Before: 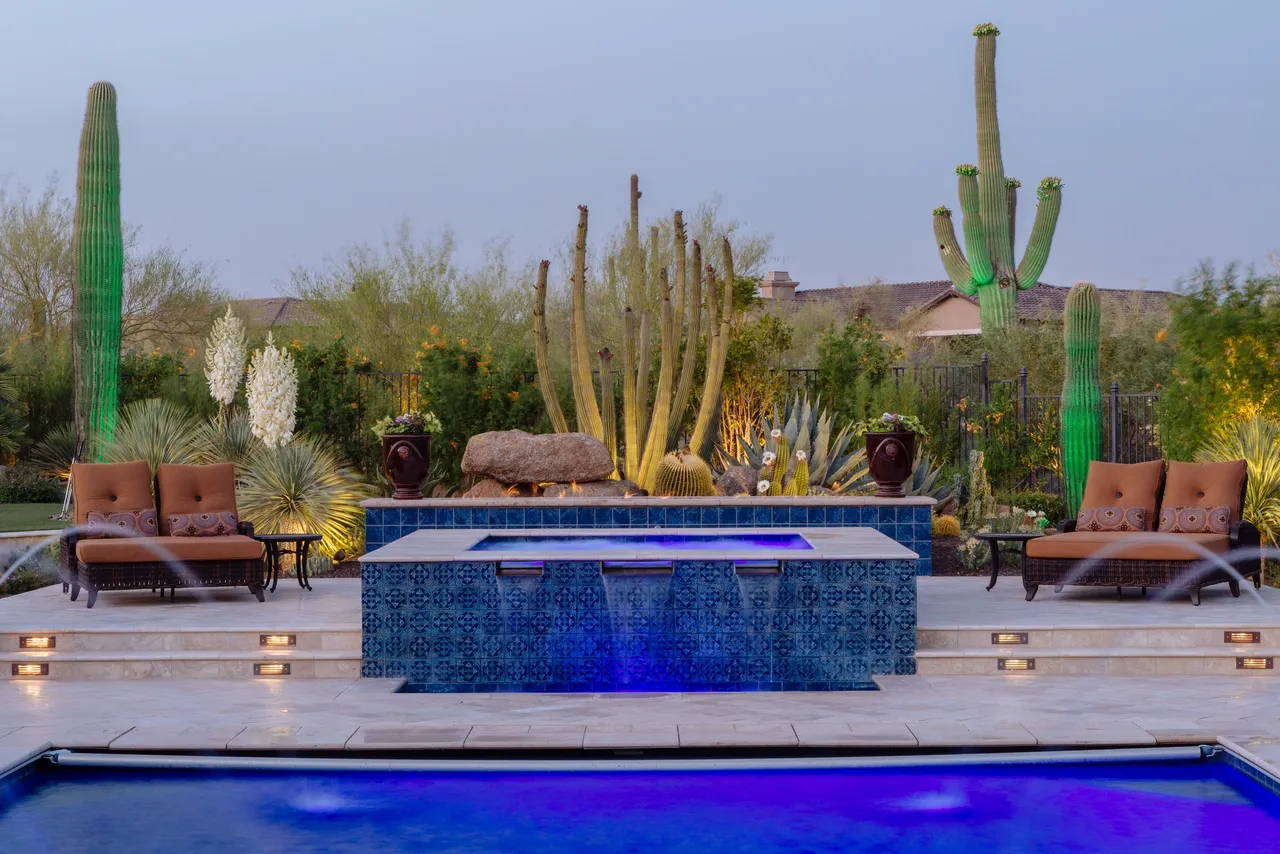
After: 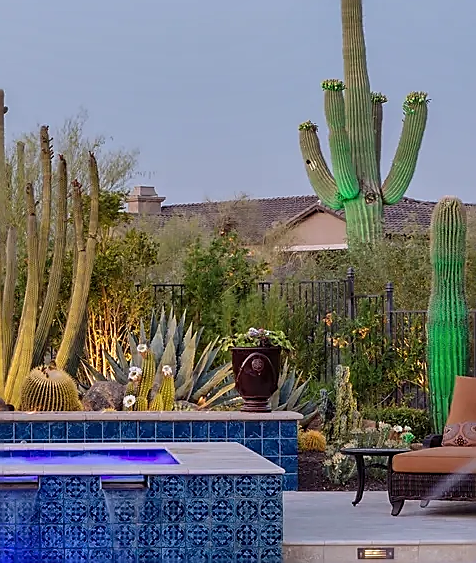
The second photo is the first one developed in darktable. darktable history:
shadows and highlights: shadows 49.47, highlights -42.55, soften with gaussian
crop and rotate: left 49.564%, top 10.088%, right 13.239%, bottom 23.964%
sharpen: radius 1.383, amount 1.239, threshold 0.614
